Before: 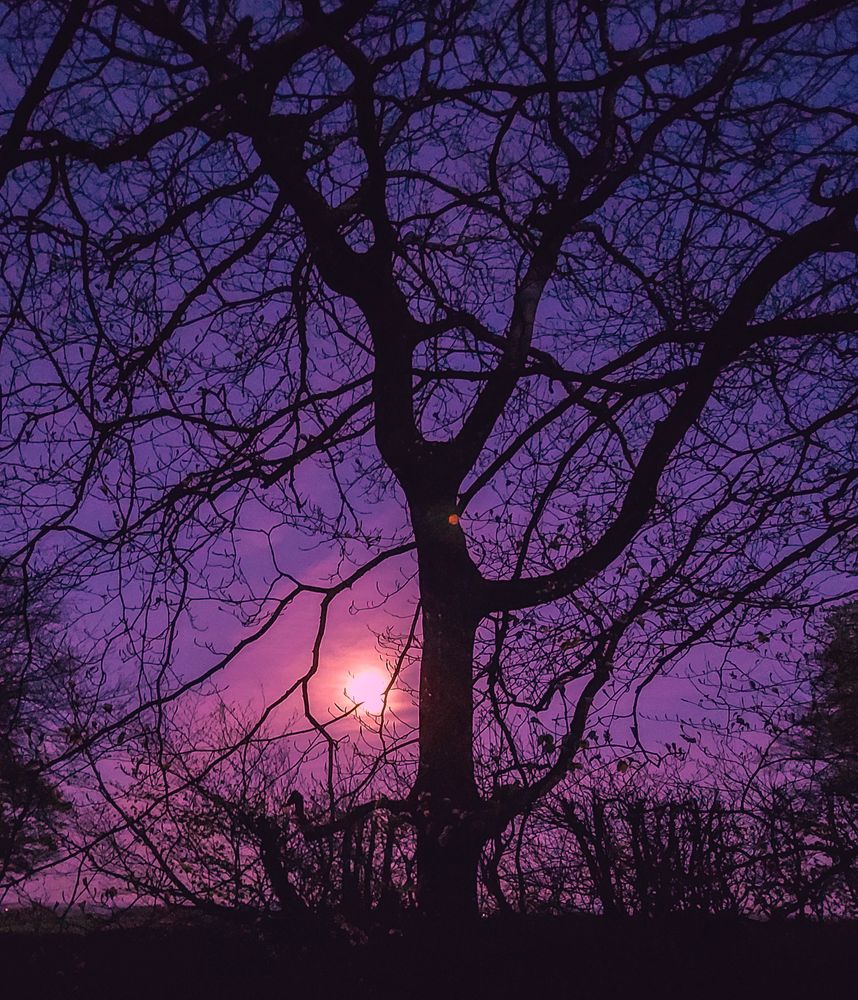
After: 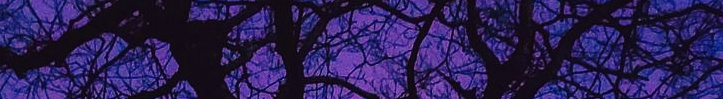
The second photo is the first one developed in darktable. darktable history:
crop and rotate: left 9.644%, top 9.491%, right 6.021%, bottom 80.509%
base curve: curves: ch0 [(0, 0) (0.028, 0.03) (0.121, 0.232) (0.46, 0.748) (0.859, 0.968) (1, 1)], preserve colors none
